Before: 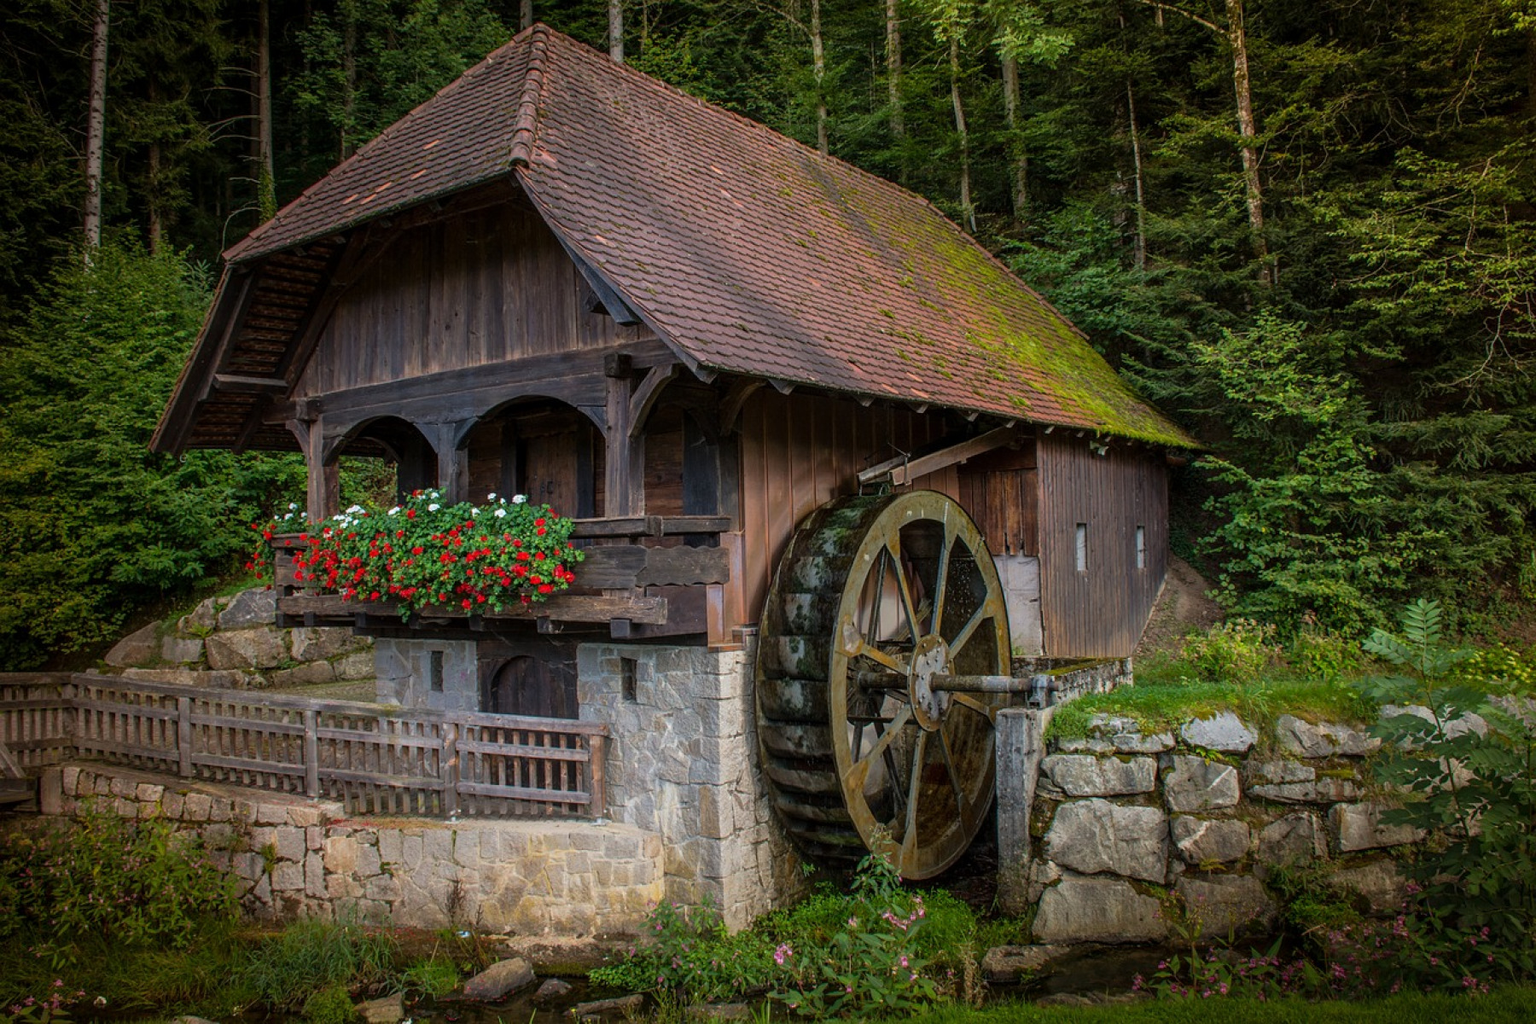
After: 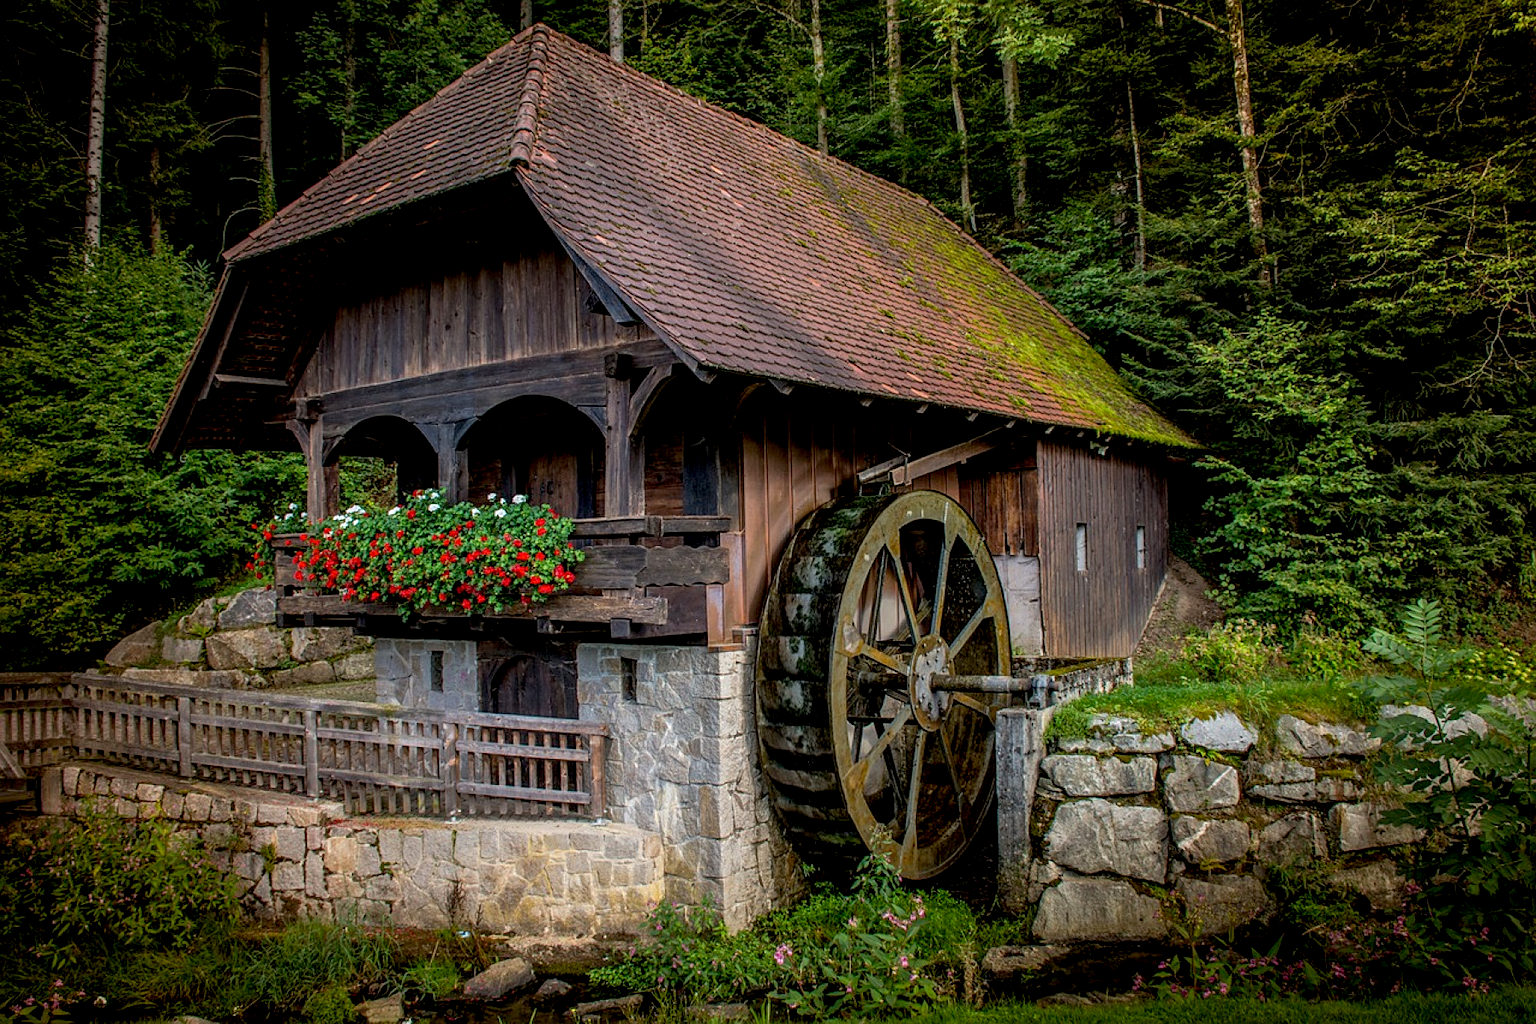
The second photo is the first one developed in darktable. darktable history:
exposure: black level correction 0.01, exposure 0.121 EV, compensate highlight preservation false
local contrast: on, module defaults
tone equalizer: smoothing diameter 24.86%, edges refinement/feathering 7.86, preserve details guided filter
sharpen: amount 0.215
